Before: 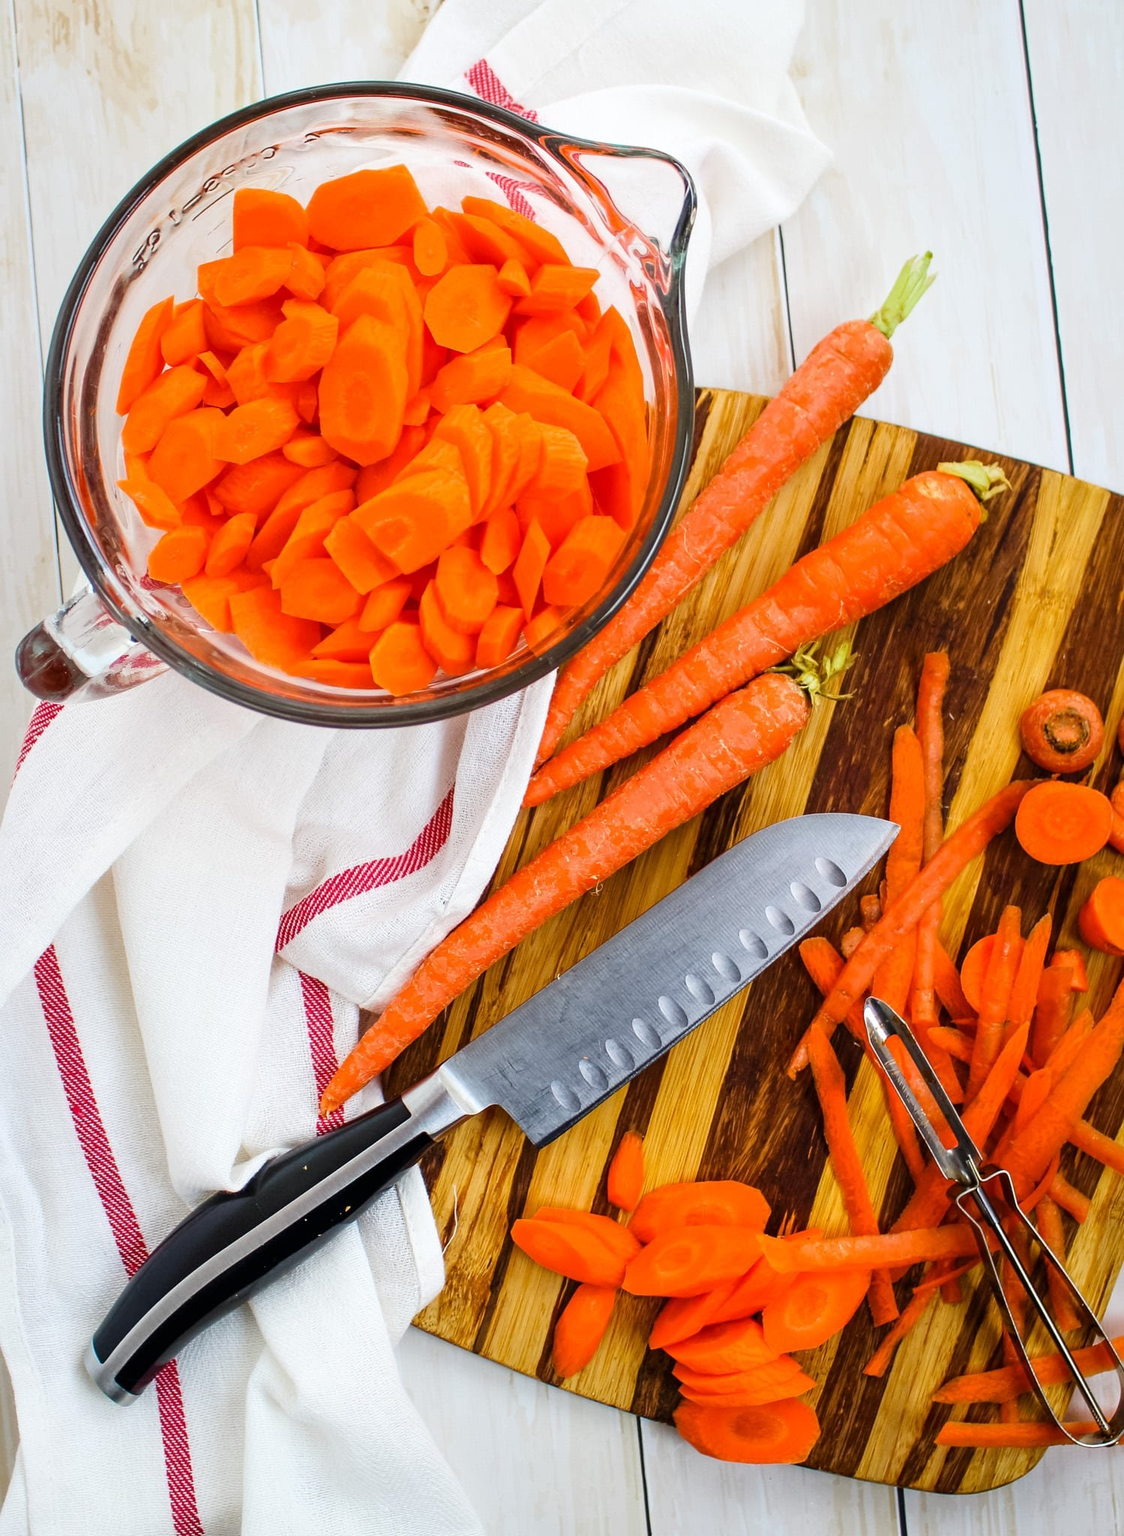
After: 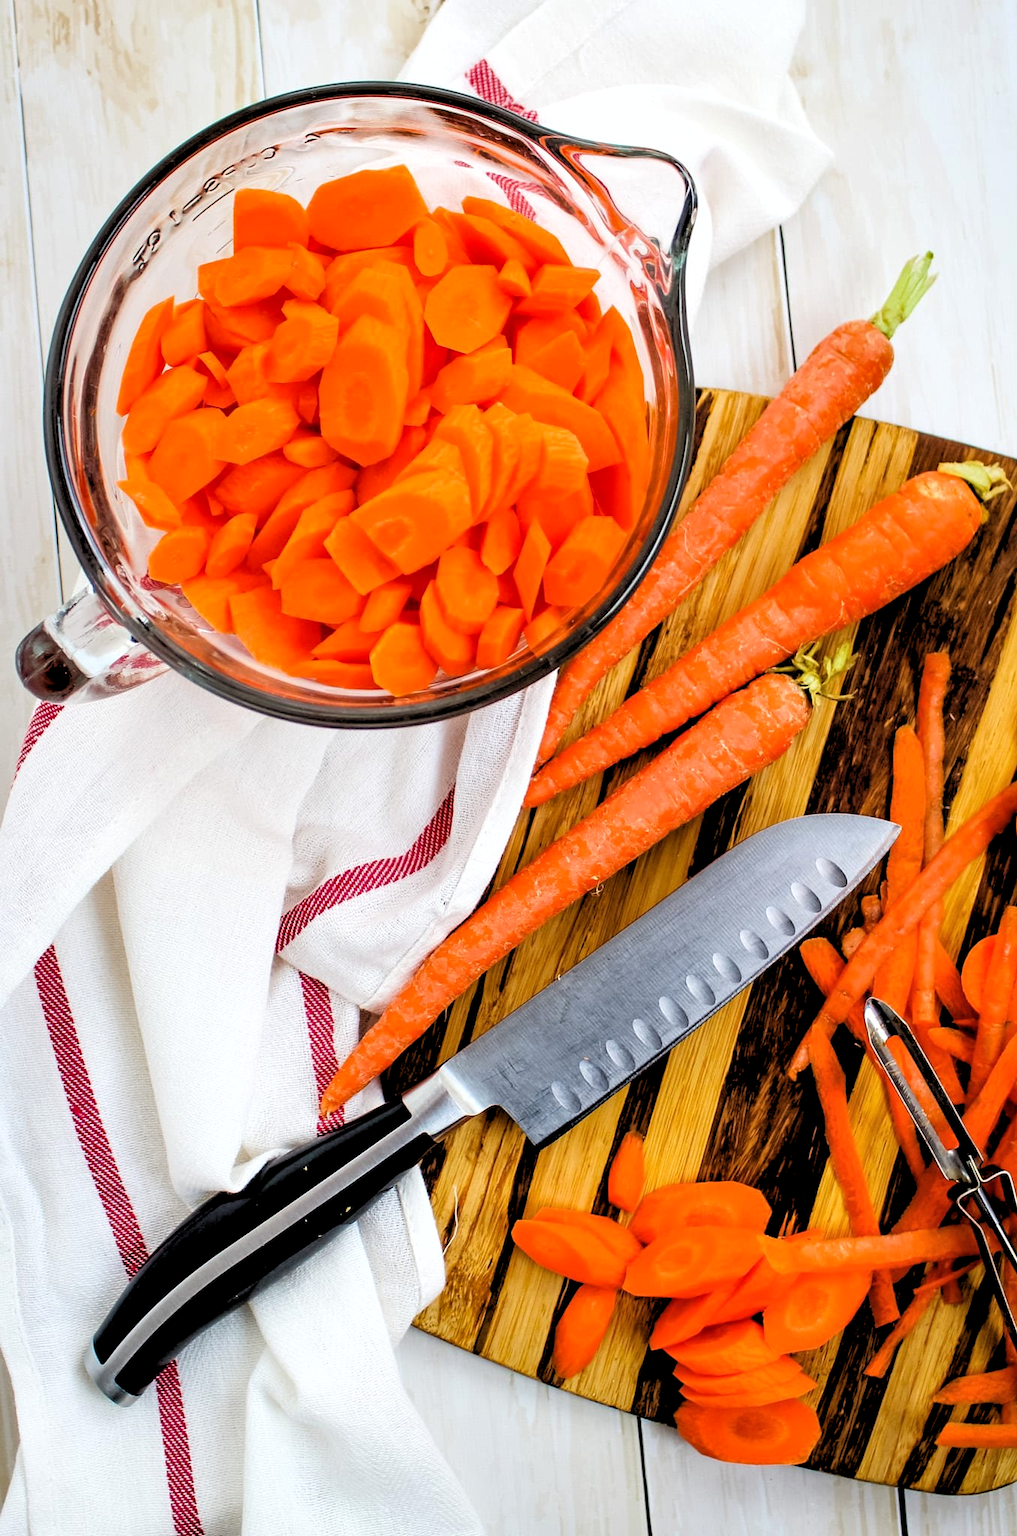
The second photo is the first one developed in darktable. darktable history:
rgb levels: levels [[0.029, 0.461, 0.922], [0, 0.5, 1], [0, 0.5, 1]]
shadows and highlights: shadows 29.61, highlights -30.47, low approximation 0.01, soften with gaussian
crop: right 9.509%, bottom 0.031%
